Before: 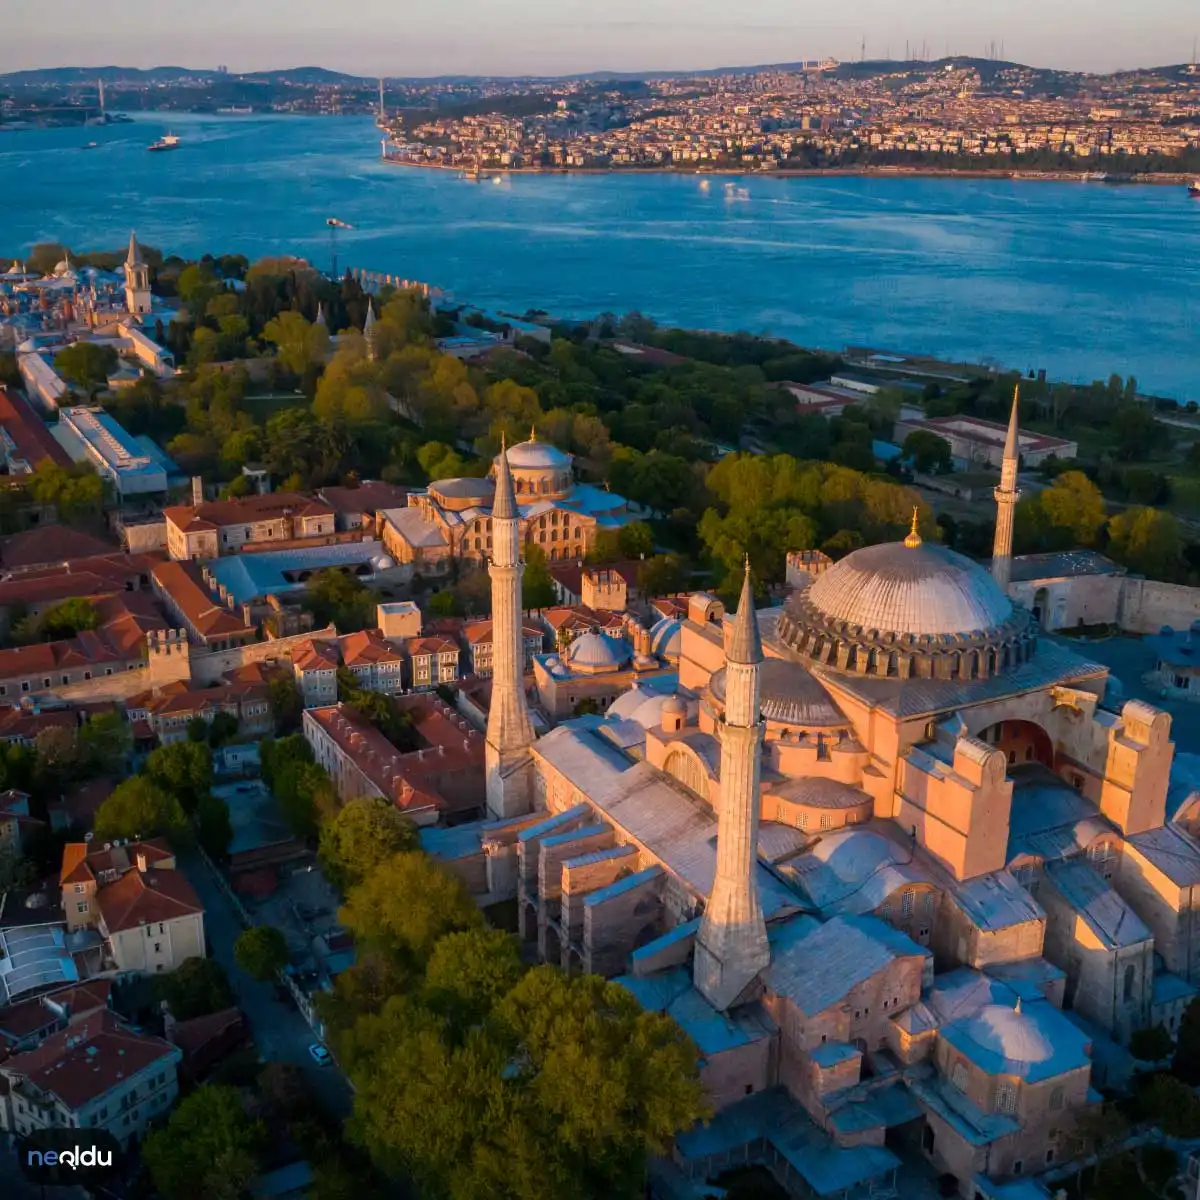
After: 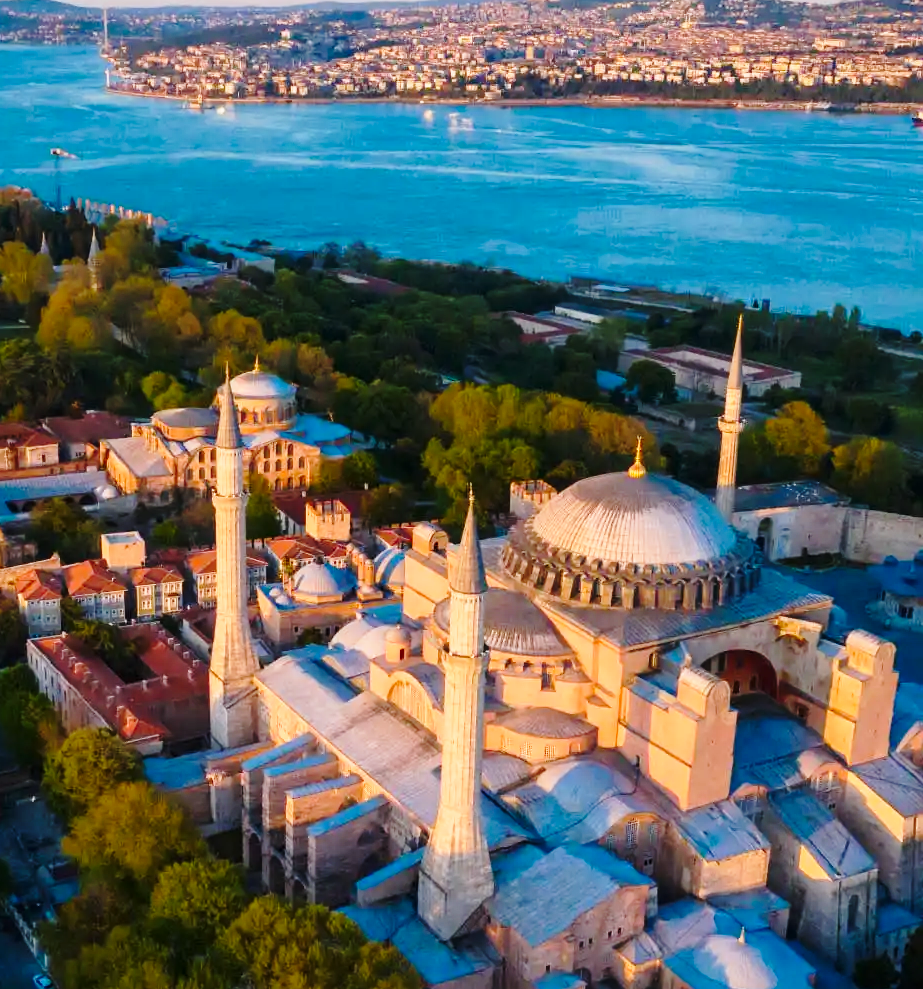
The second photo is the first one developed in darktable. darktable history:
crop: left 23.035%, top 5.856%, bottom 11.717%
base curve: curves: ch0 [(0, 0) (0.028, 0.03) (0.121, 0.232) (0.46, 0.748) (0.859, 0.968) (1, 1)], preserve colors none
